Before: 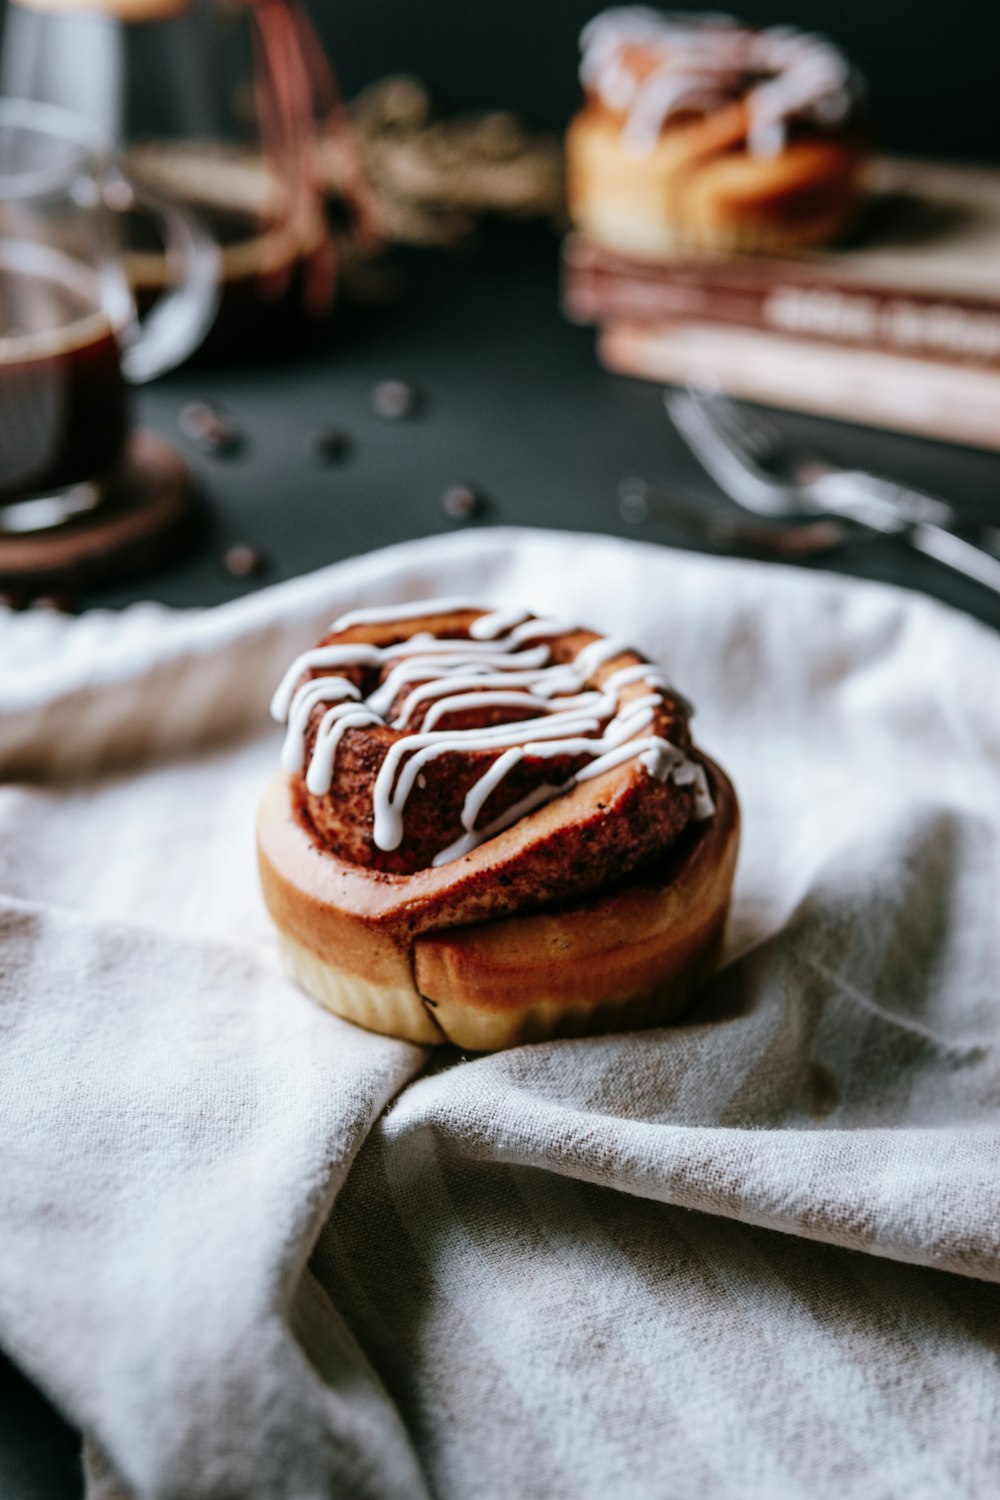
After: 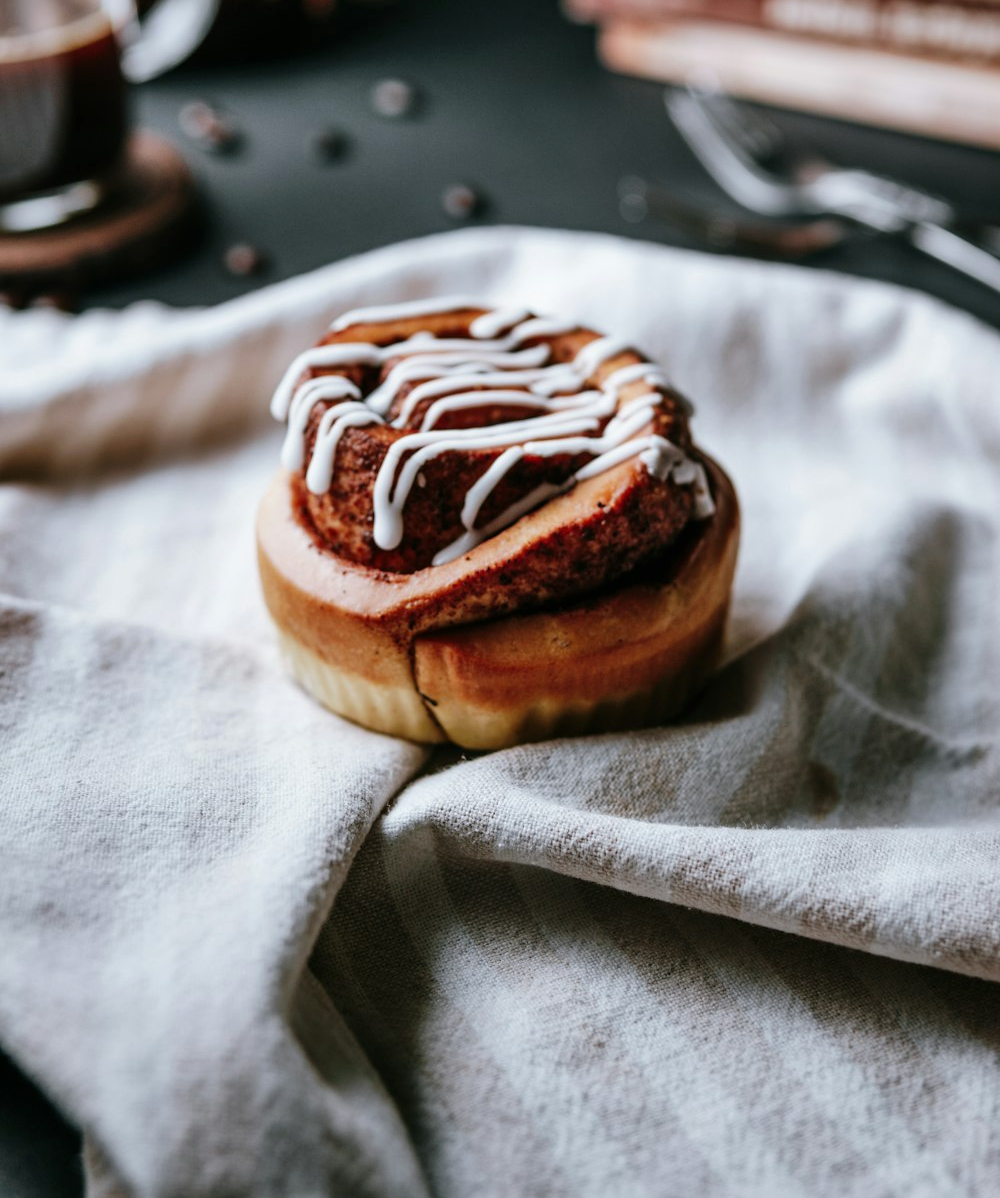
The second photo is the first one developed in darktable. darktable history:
crop and rotate: top 20.116%
shadows and highlights: low approximation 0.01, soften with gaussian
